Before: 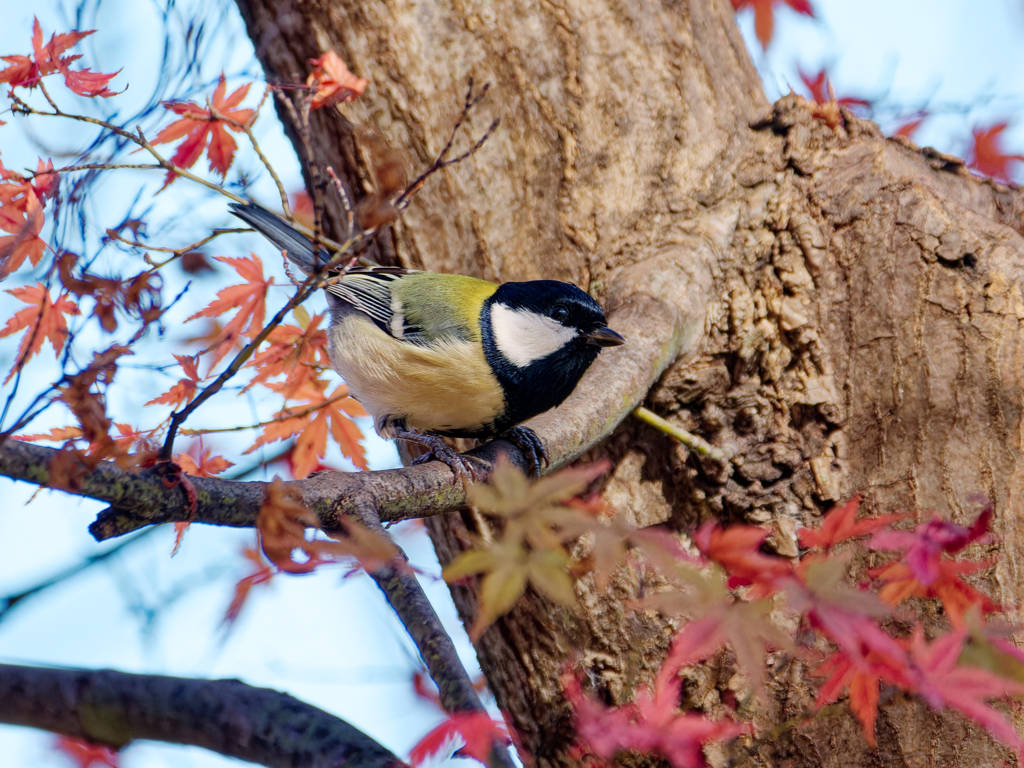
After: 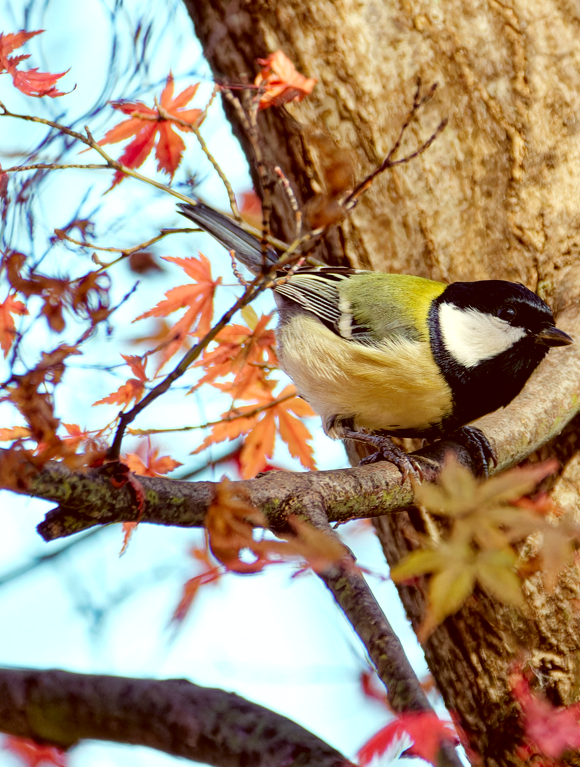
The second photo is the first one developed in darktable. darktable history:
tone equalizer: -8 EV -0.39 EV, -7 EV -0.36 EV, -6 EV -0.35 EV, -5 EV -0.253 EV, -3 EV 0.245 EV, -2 EV 0.33 EV, -1 EV 0.37 EV, +0 EV 0.391 EV
crop: left 5.147%, right 38.134%
color correction: highlights a* -6.05, highlights b* 9.3, shadows a* 10.8, shadows b* 24.01
